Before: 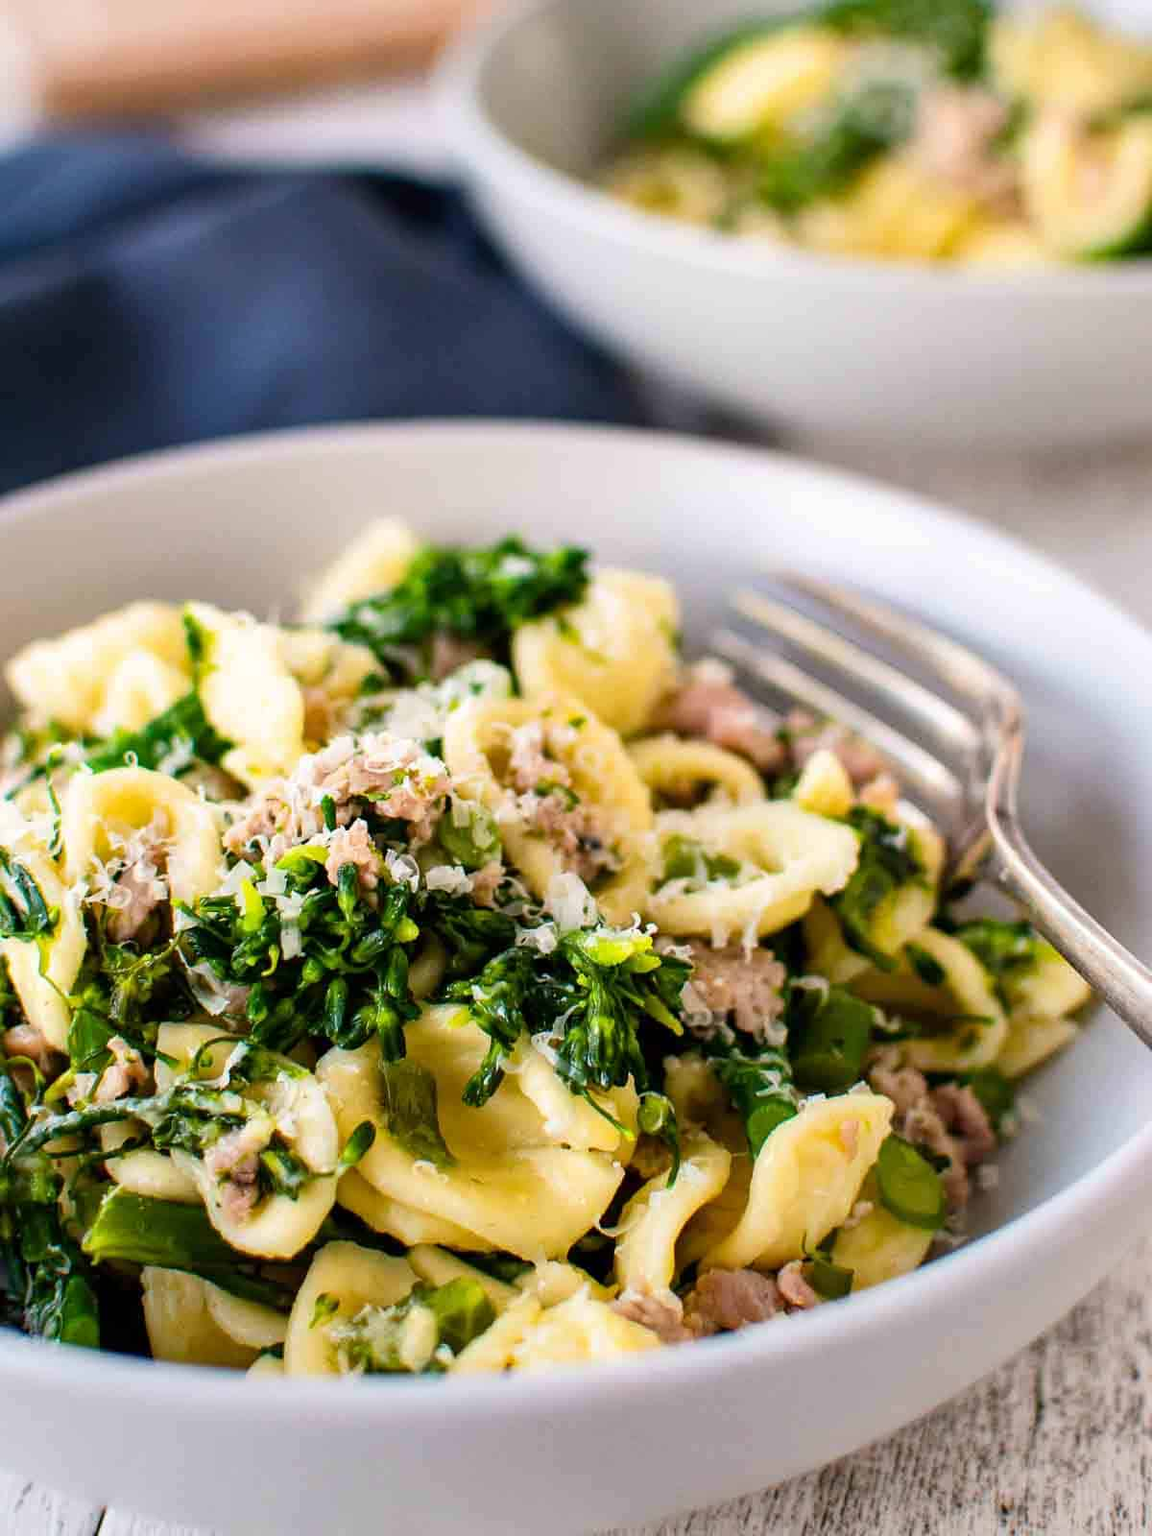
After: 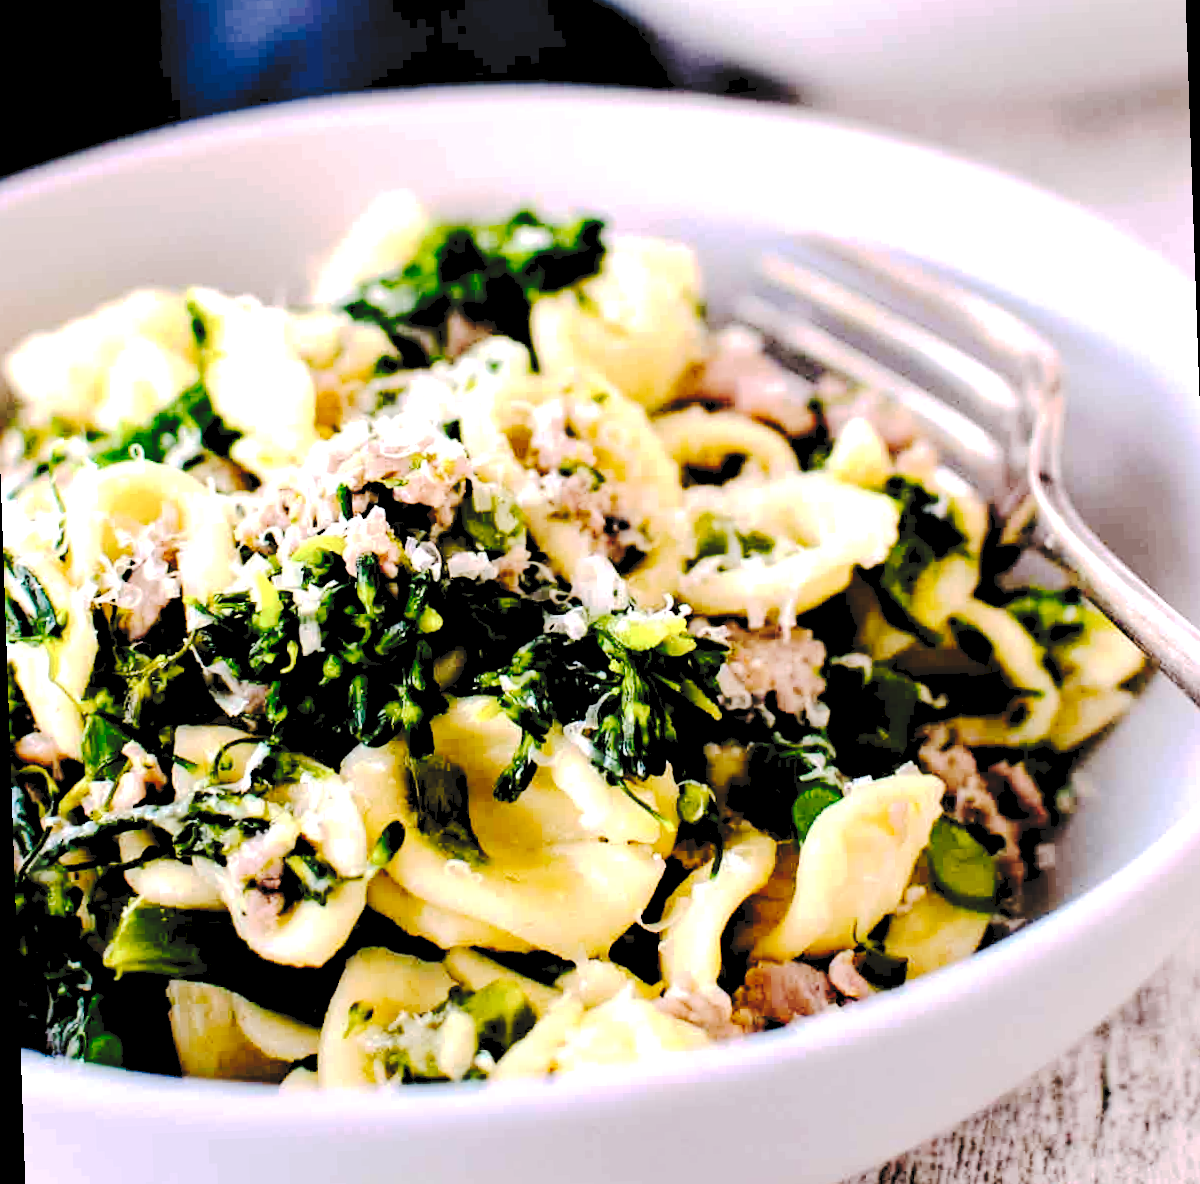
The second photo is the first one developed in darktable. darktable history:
white balance: red 1.05, blue 1.072
crop and rotate: top 19.998%
tone curve: curves: ch0 [(0, 0) (0.003, 0.079) (0.011, 0.083) (0.025, 0.088) (0.044, 0.095) (0.069, 0.106) (0.1, 0.115) (0.136, 0.127) (0.177, 0.152) (0.224, 0.198) (0.277, 0.263) (0.335, 0.371) (0.399, 0.483) (0.468, 0.582) (0.543, 0.664) (0.623, 0.726) (0.709, 0.793) (0.801, 0.842) (0.898, 0.896) (1, 1)], preserve colors none
tone equalizer: -8 EV -0.417 EV, -7 EV -0.389 EV, -6 EV -0.333 EV, -5 EV -0.222 EV, -3 EV 0.222 EV, -2 EV 0.333 EV, -1 EV 0.389 EV, +0 EV 0.417 EV, edges refinement/feathering 500, mask exposure compensation -1.57 EV, preserve details no
rotate and perspective: rotation -2°, crop left 0.022, crop right 0.978, crop top 0.049, crop bottom 0.951
rgb levels: levels [[0.034, 0.472, 0.904], [0, 0.5, 1], [0, 0.5, 1]]
